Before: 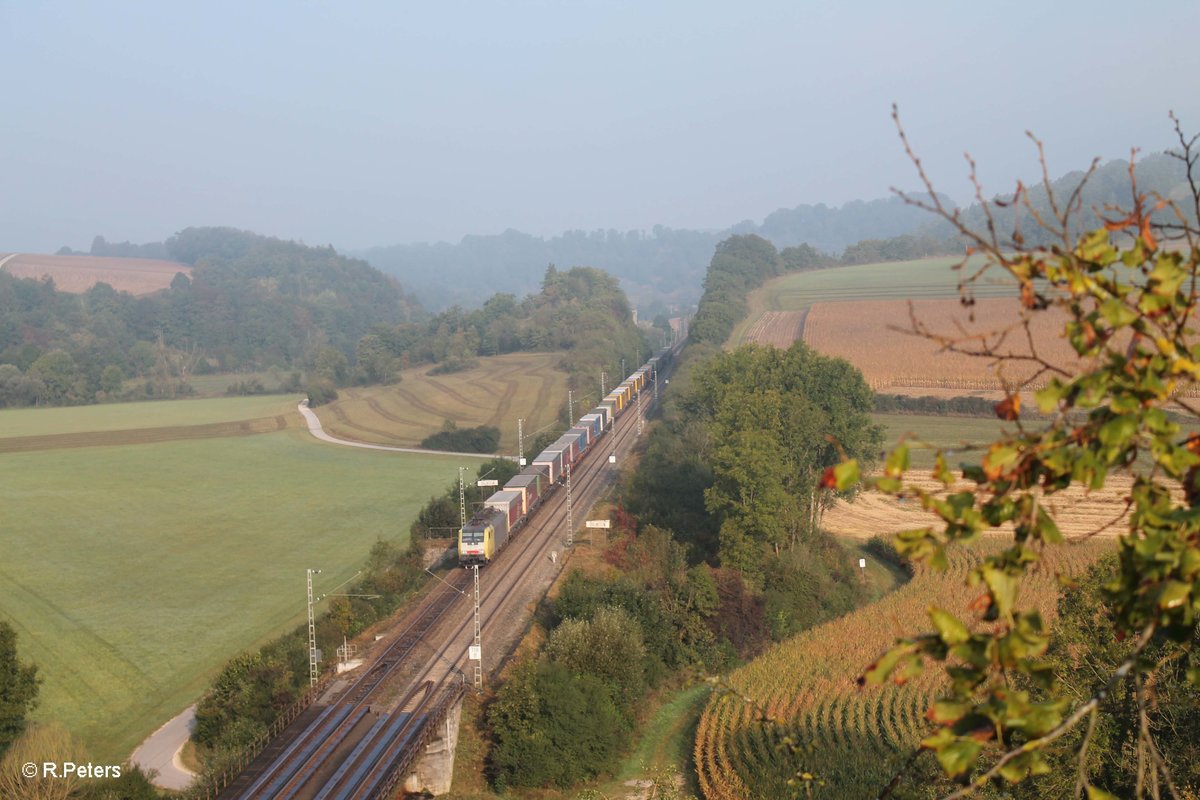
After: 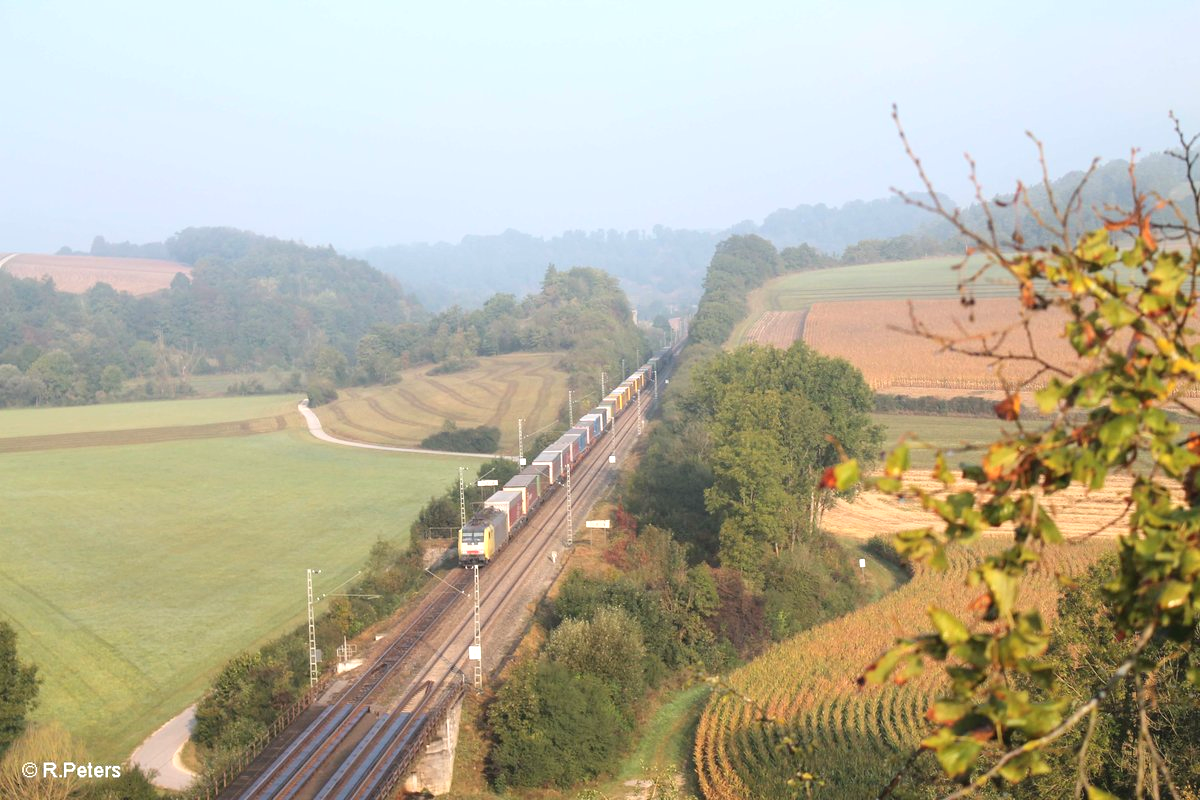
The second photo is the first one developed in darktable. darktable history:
exposure: exposure 0.608 EV, compensate exposure bias true, compensate highlight preservation false
contrast brightness saturation: contrast 0.052, brightness 0.06, saturation 0.005
